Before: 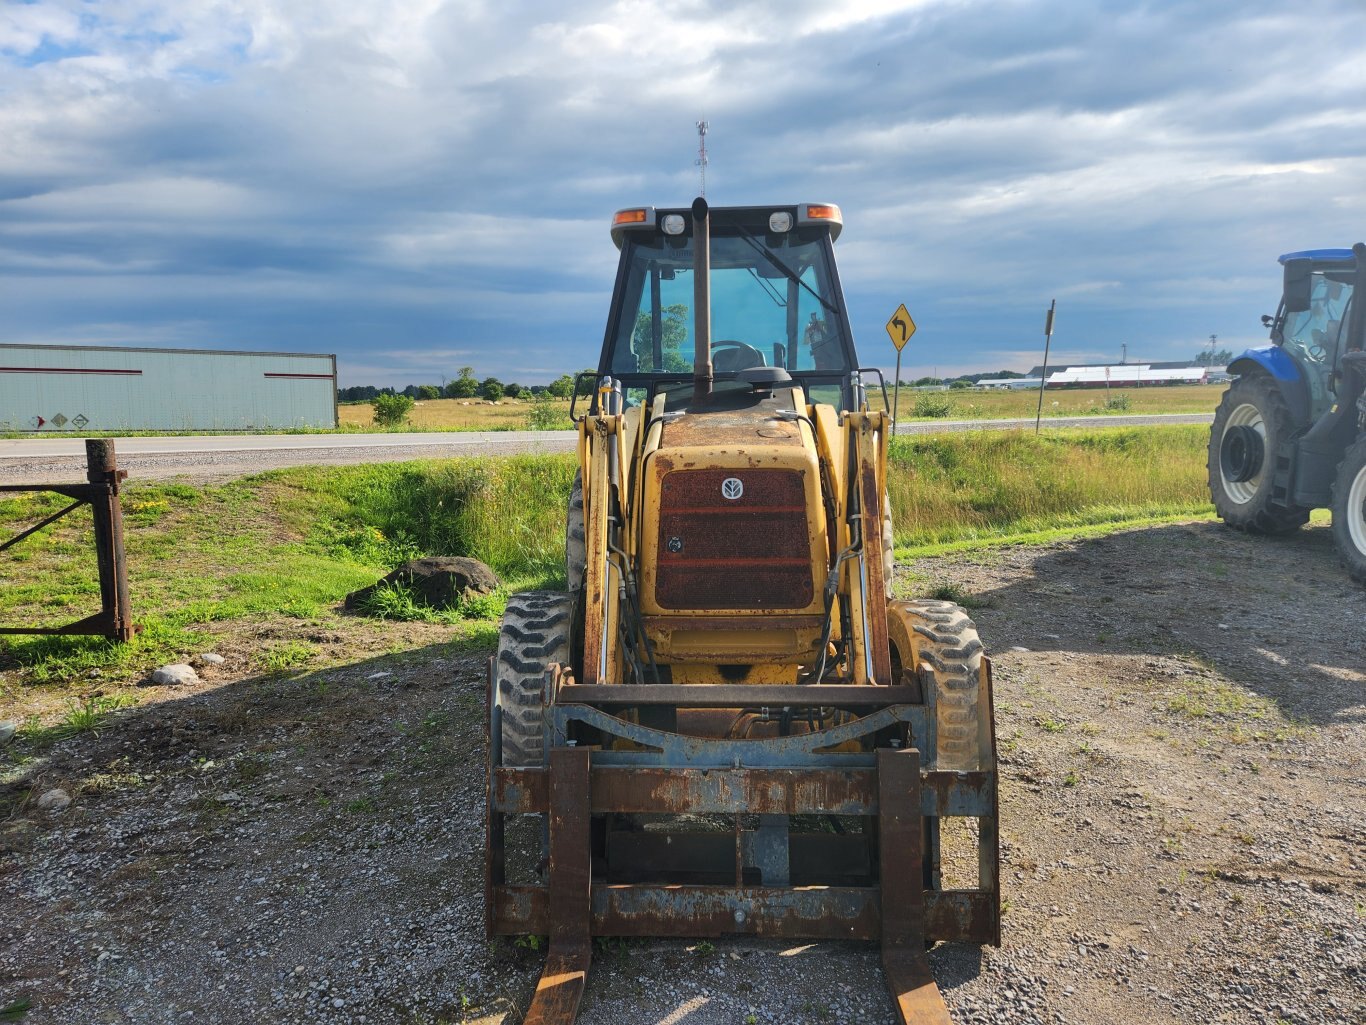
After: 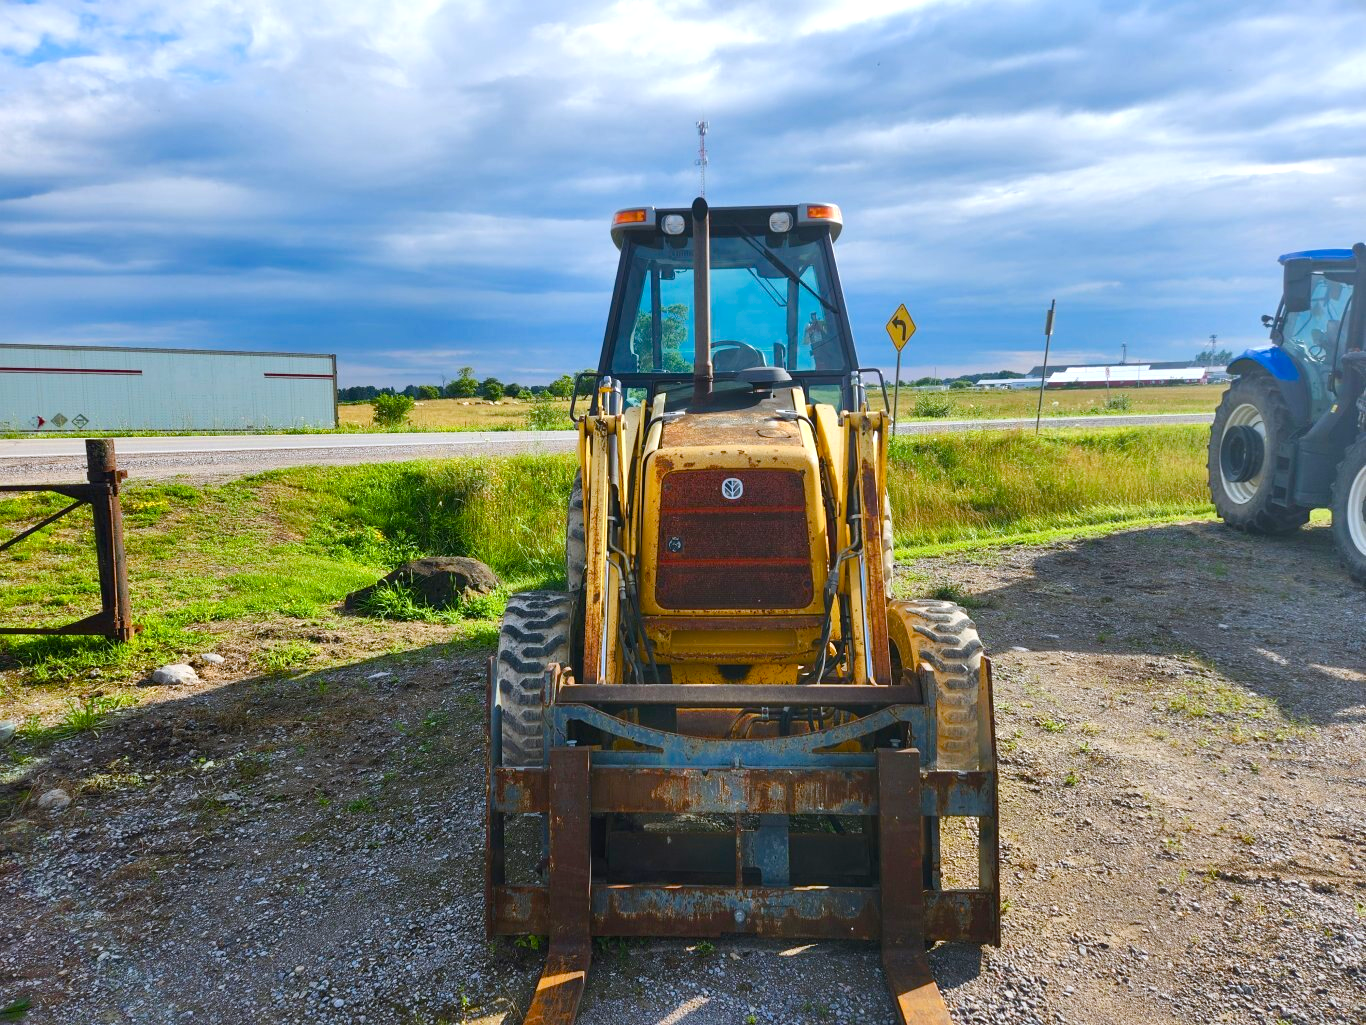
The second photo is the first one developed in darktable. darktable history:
color balance rgb: highlights gain › luminance 17.126%, highlights gain › chroma 2.955%, highlights gain › hue 260.61°, perceptual saturation grading › global saturation -0.046%, perceptual saturation grading › mid-tones 6.252%, perceptual saturation grading › shadows 71.475%, global vibrance 20%
